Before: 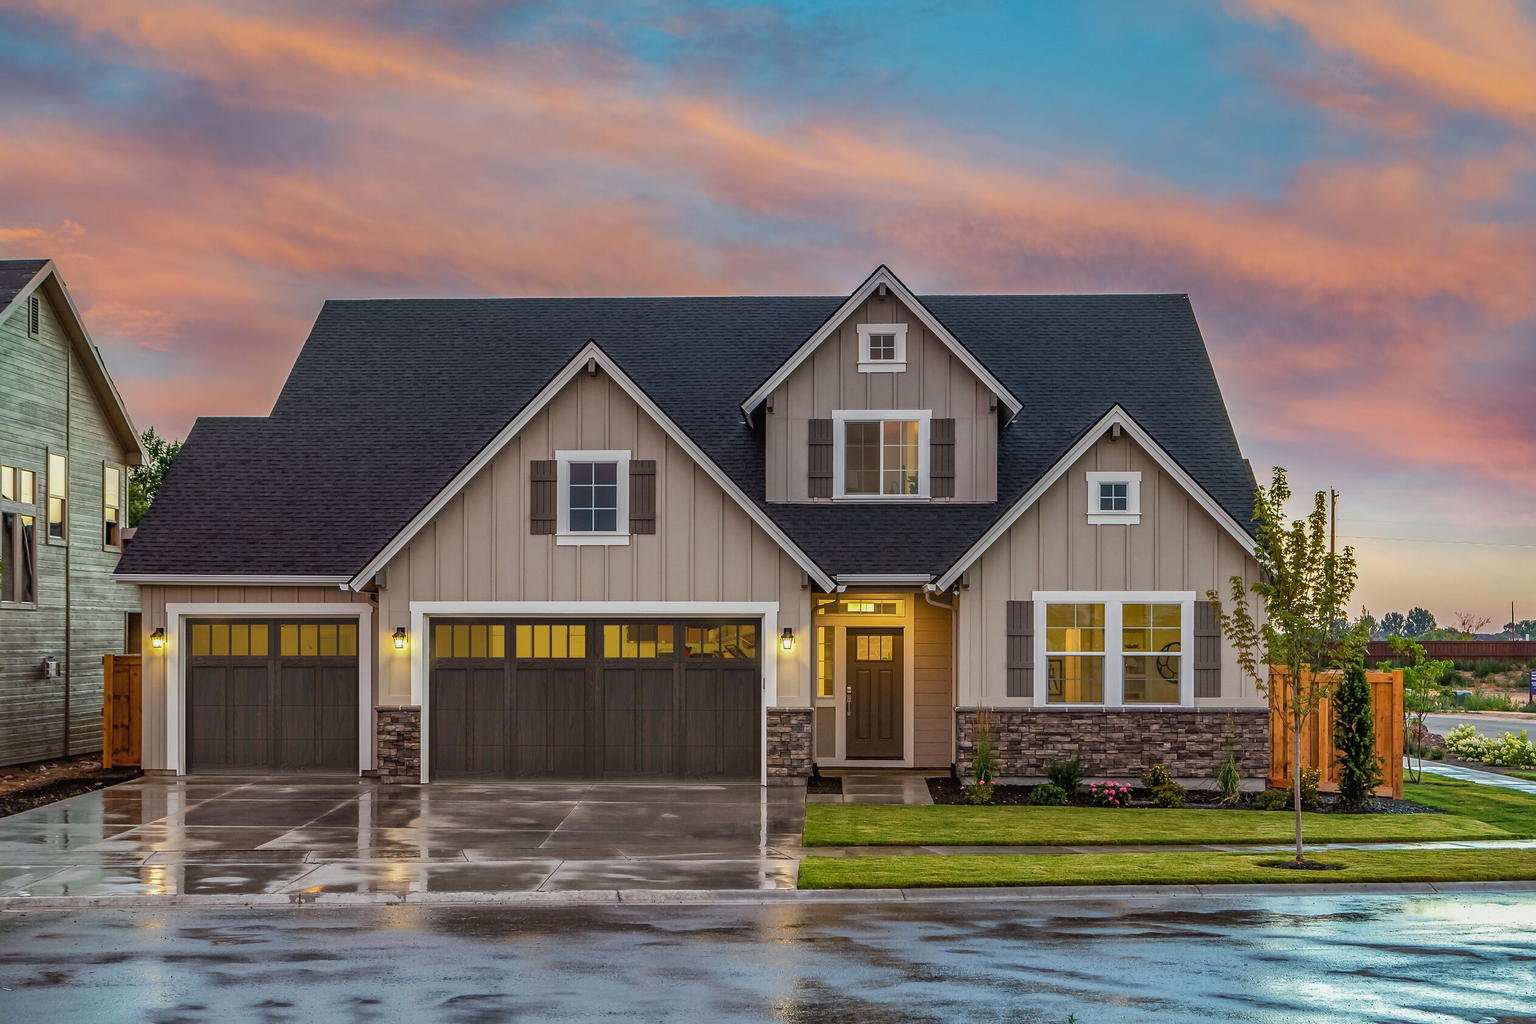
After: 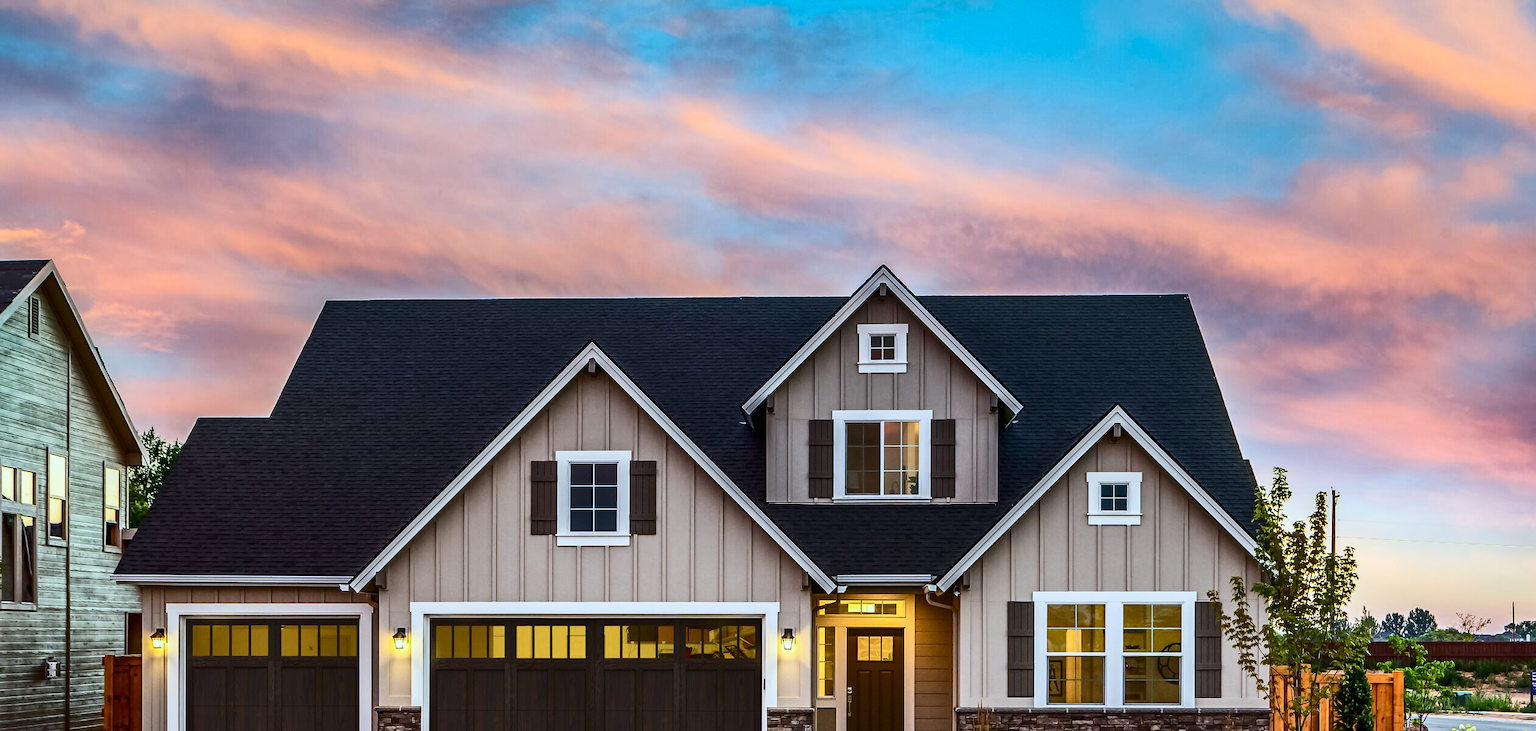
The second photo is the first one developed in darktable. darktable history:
crop: bottom 28.576%
contrast brightness saturation: contrast 0.4, brightness 0.05, saturation 0.25
color correction: highlights a* -4.18, highlights b* -10.81
